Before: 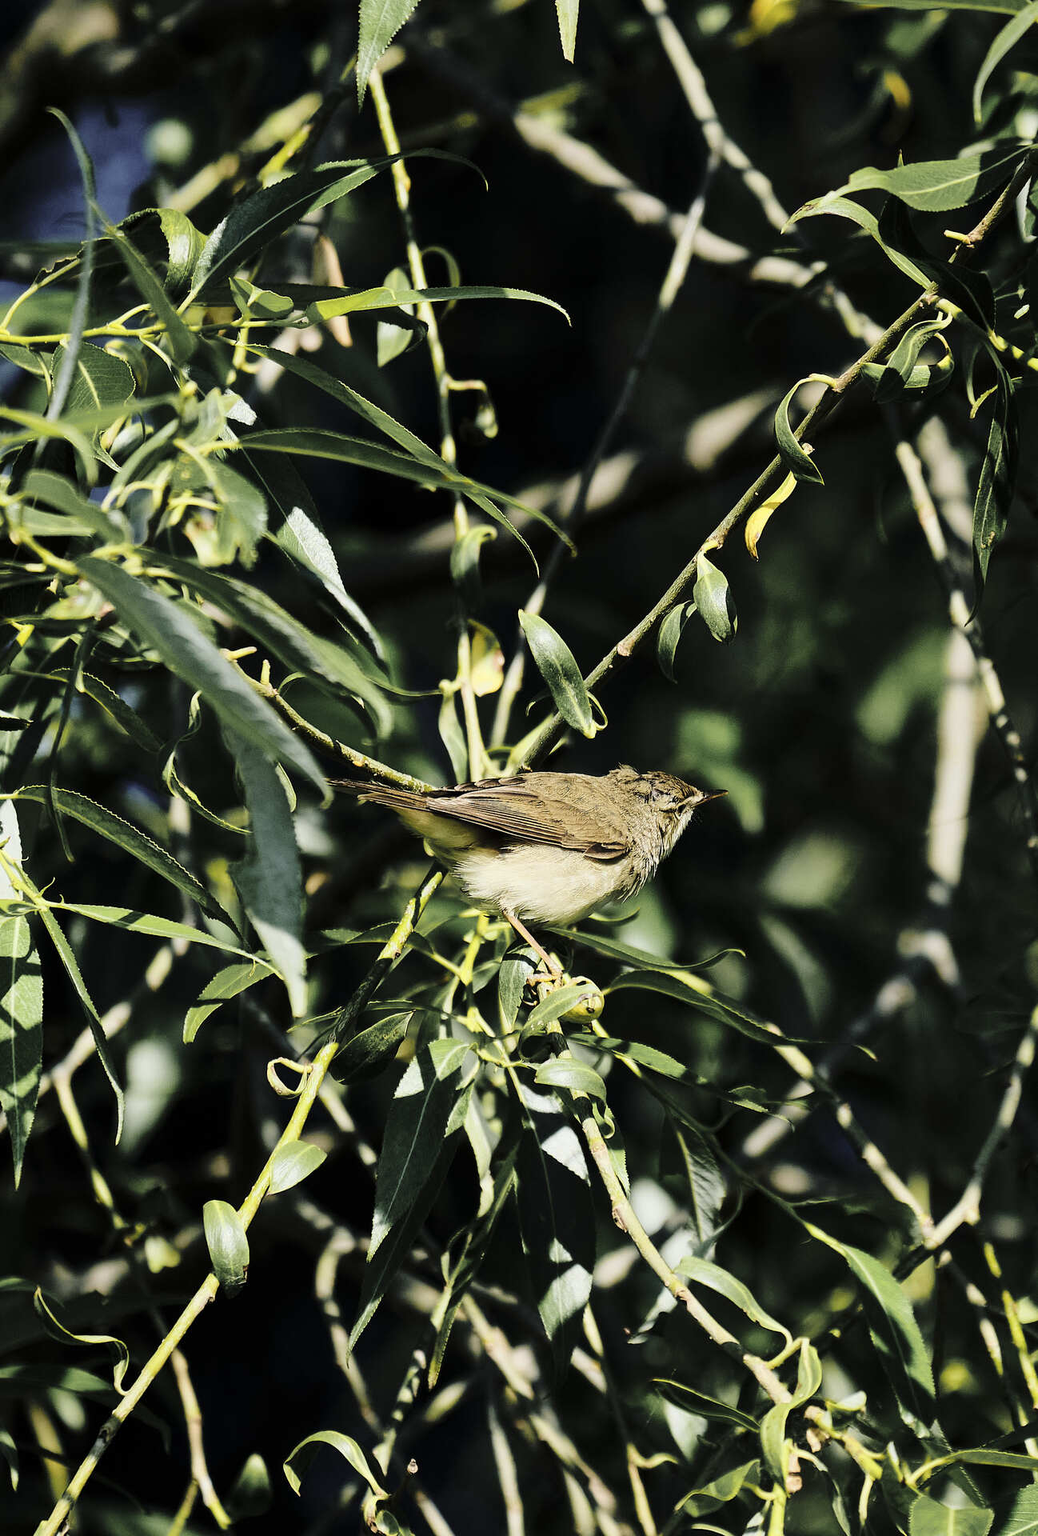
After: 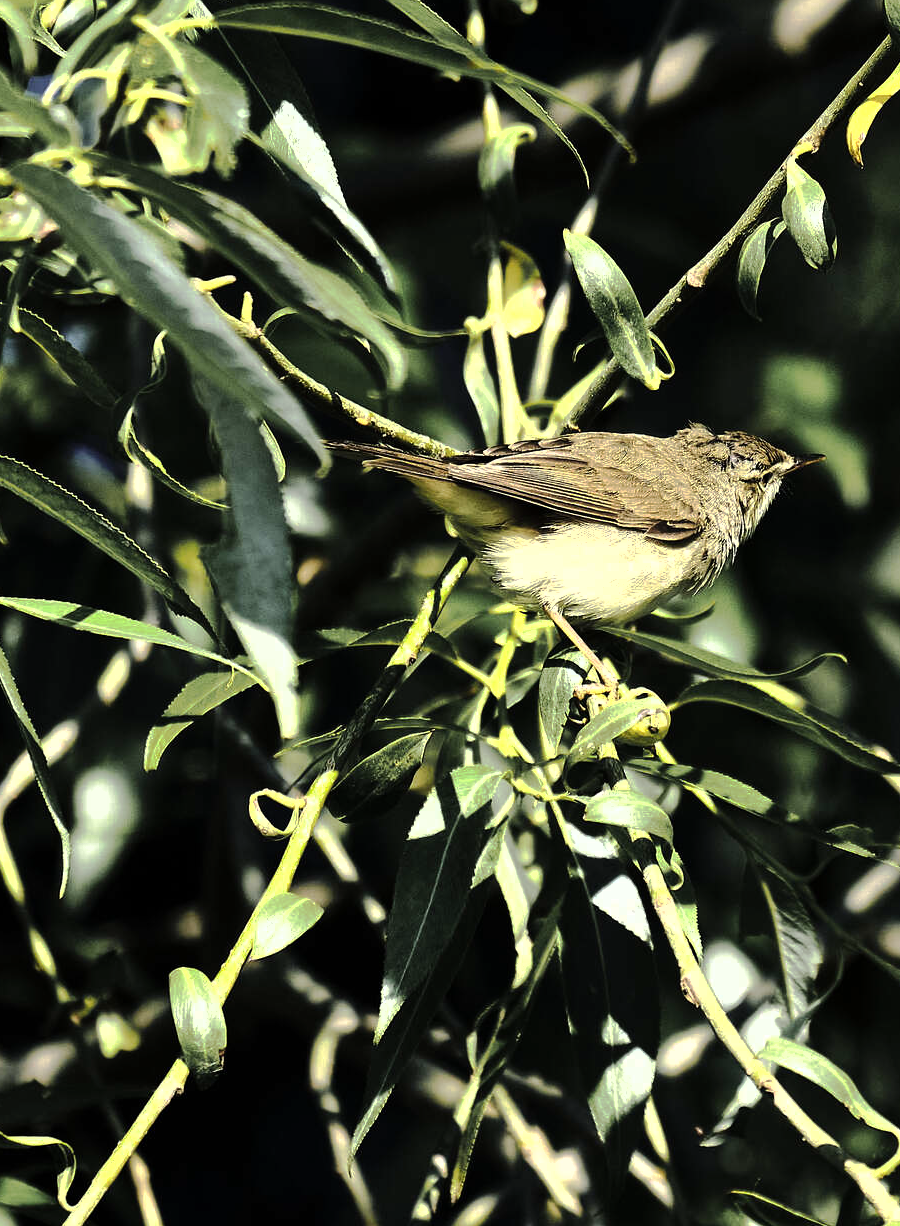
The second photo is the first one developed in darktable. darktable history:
crop: left 6.569%, top 27.764%, right 24.086%, bottom 8.367%
tone curve: curves: ch0 [(0, 0) (0.003, 0.003) (0.011, 0.011) (0.025, 0.025) (0.044, 0.044) (0.069, 0.068) (0.1, 0.098) (0.136, 0.134) (0.177, 0.175) (0.224, 0.221) (0.277, 0.273) (0.335, 0.33) (0.399, 0.393) (0.468, 0.461) (0.543, 0.534) (0.623, 0.614) (0.709, 0.69) (0.801, 0.752) (0.898, 0.835) (1, 1)], preserve colors none
tone equalizer: -8 EV -0.771 EV, -7 EV -0.698 EV, -6 EV -0.58 EV, -5 EV -0.39 EV, -3 EV 0.402 EV, -2 EV 0.6 EV, -1 EV 0.694 EV, +0 EV 0.766 EV, edges refinement/feathering 500, mask exposure compensation -1.57 EV, preserve details no
shadows and highlights: shadows 25.77, white point adjustment -2.92, highlights -29.76
